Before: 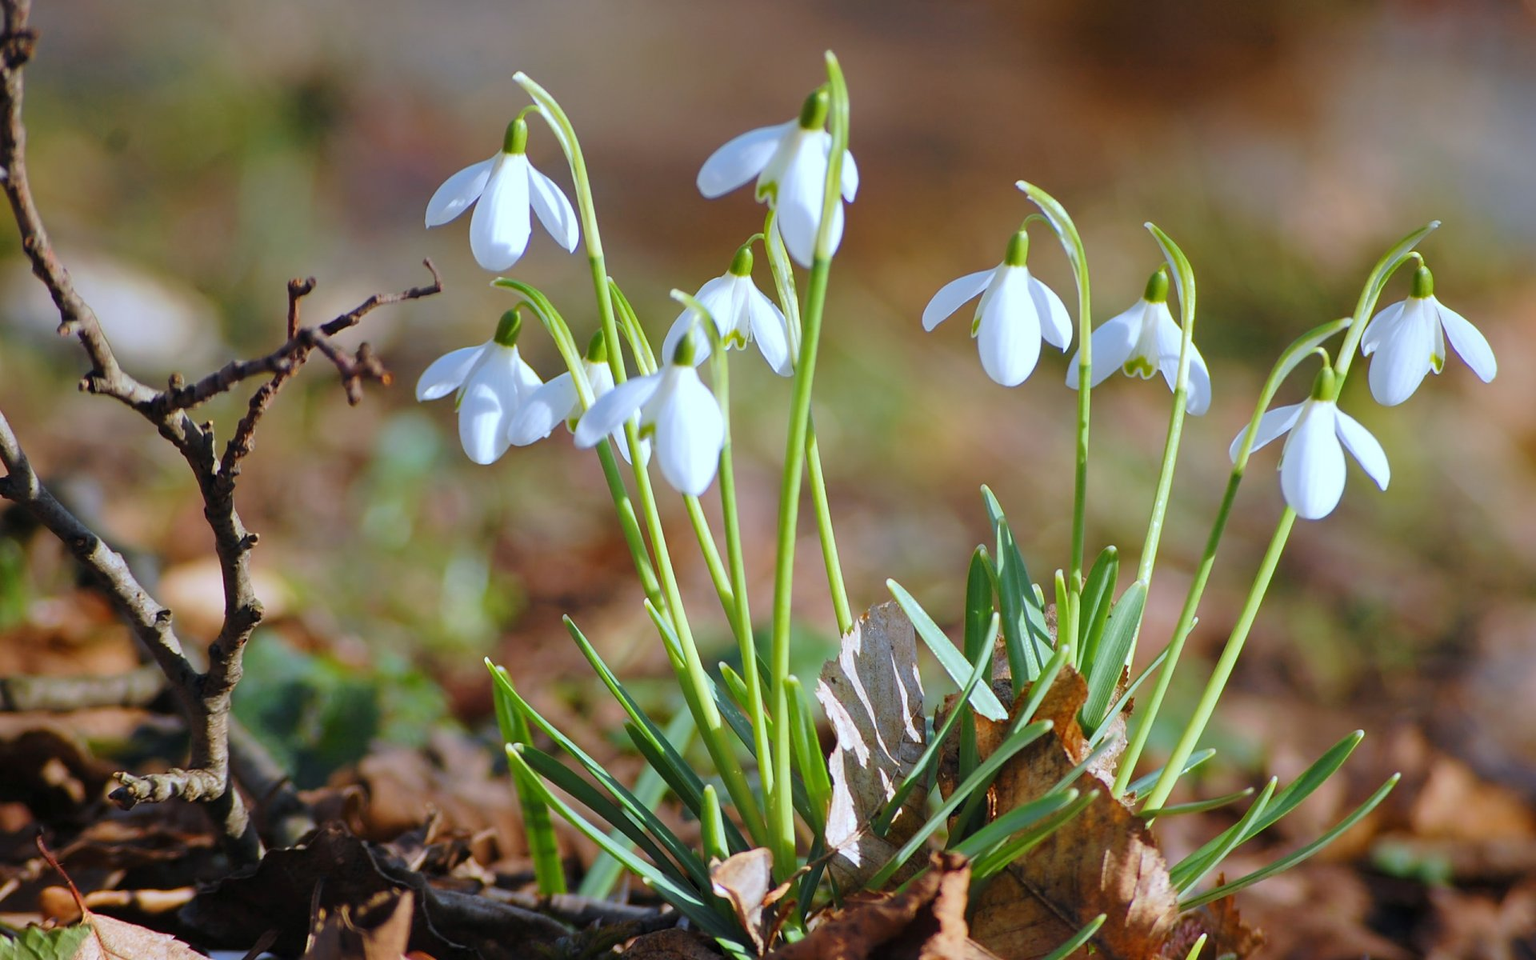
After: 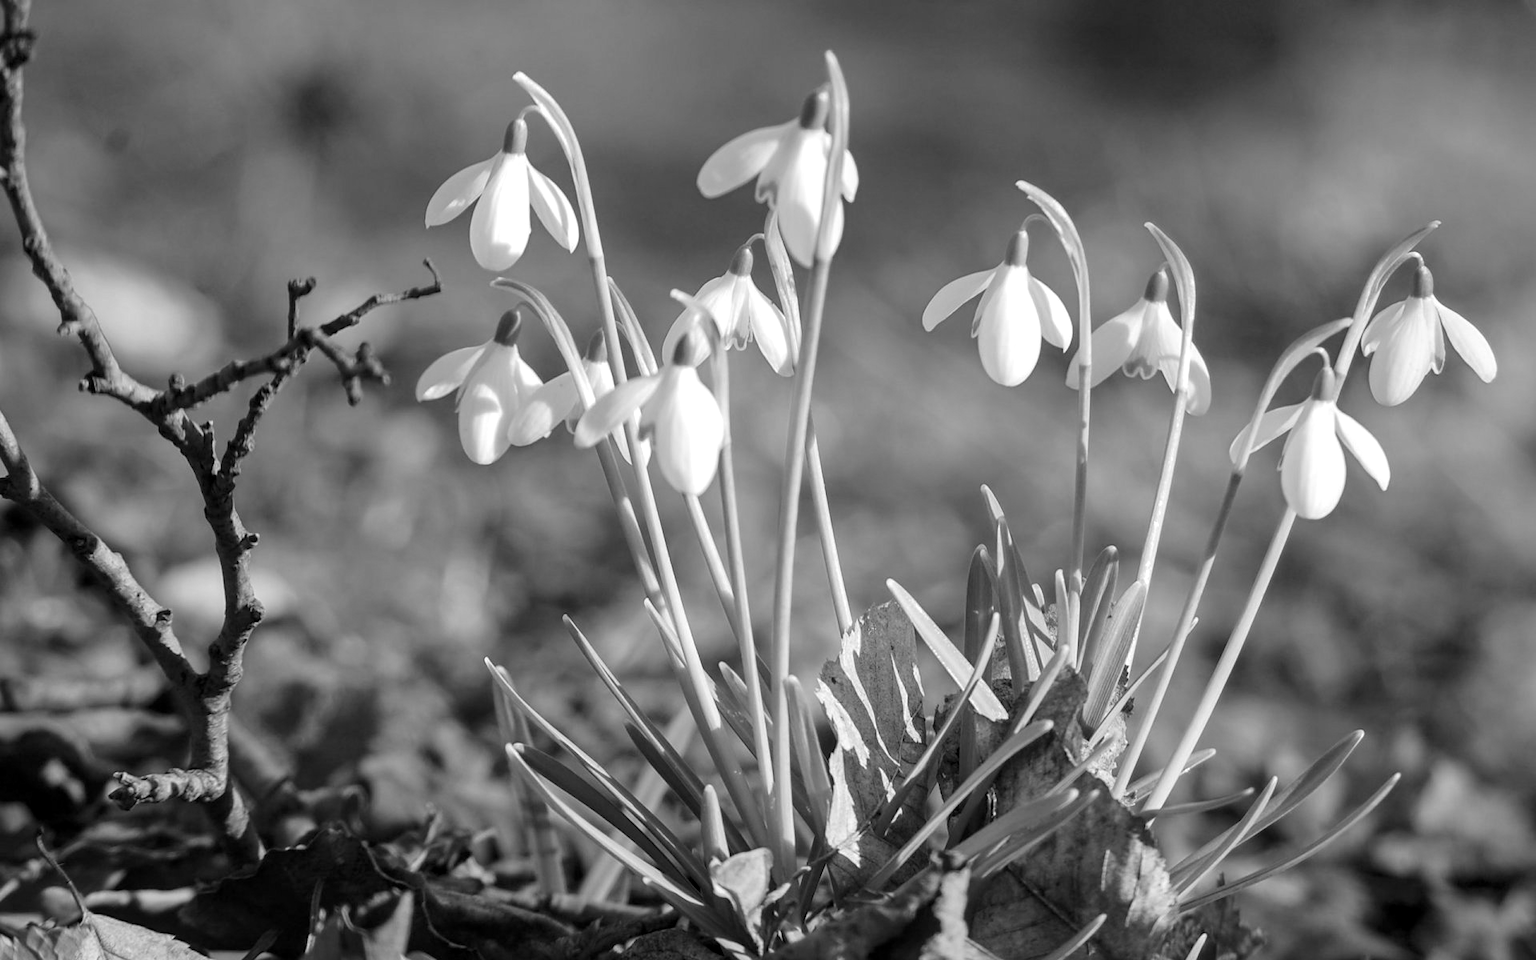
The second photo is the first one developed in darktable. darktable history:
white balance: red 0.984, blue 1.059
monochrome: on, module defaults
local contrast: on, module defaults
